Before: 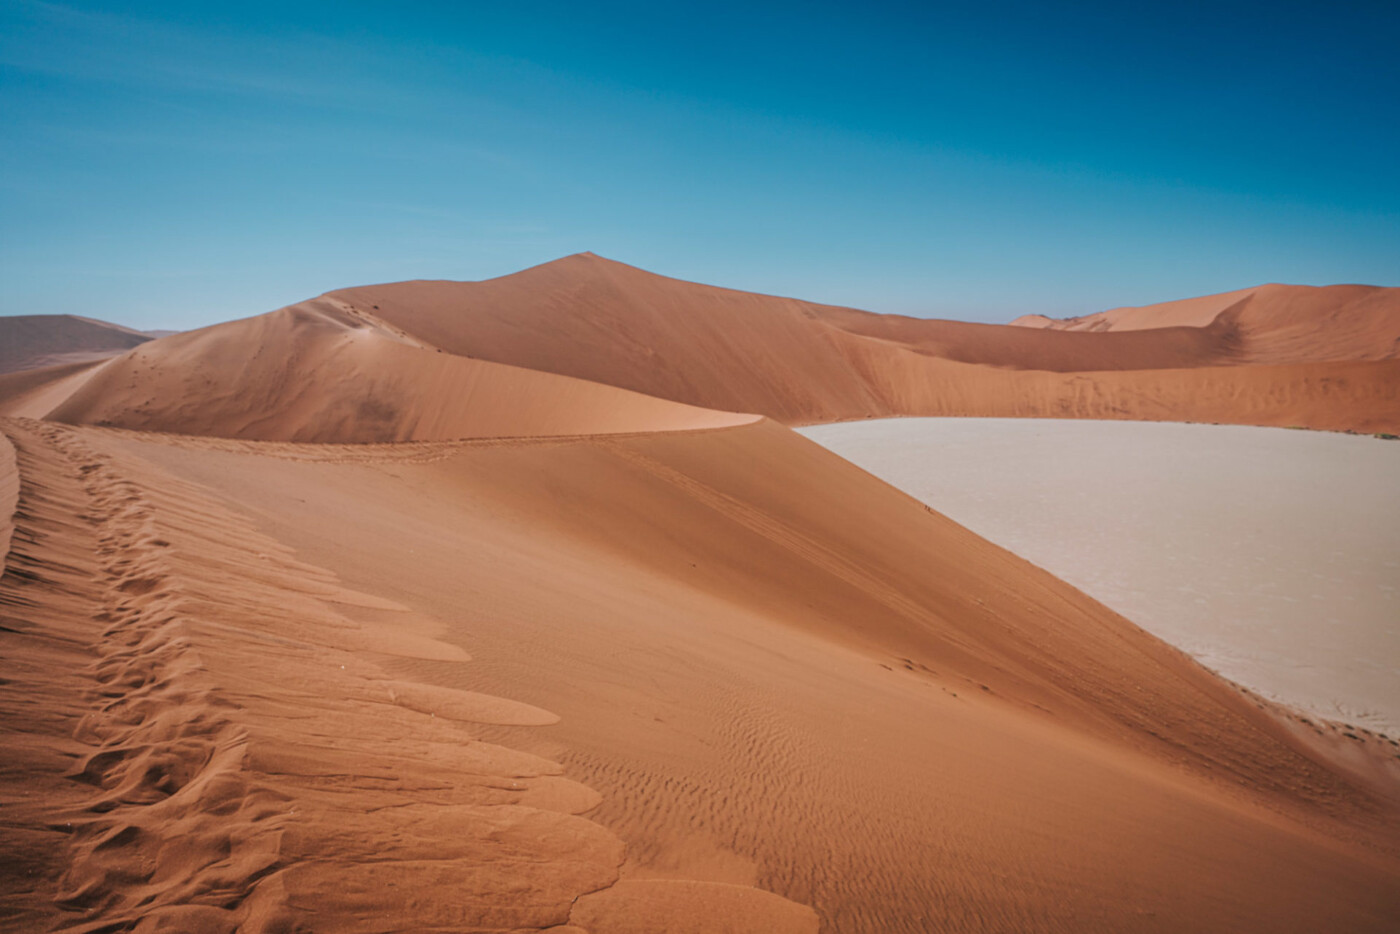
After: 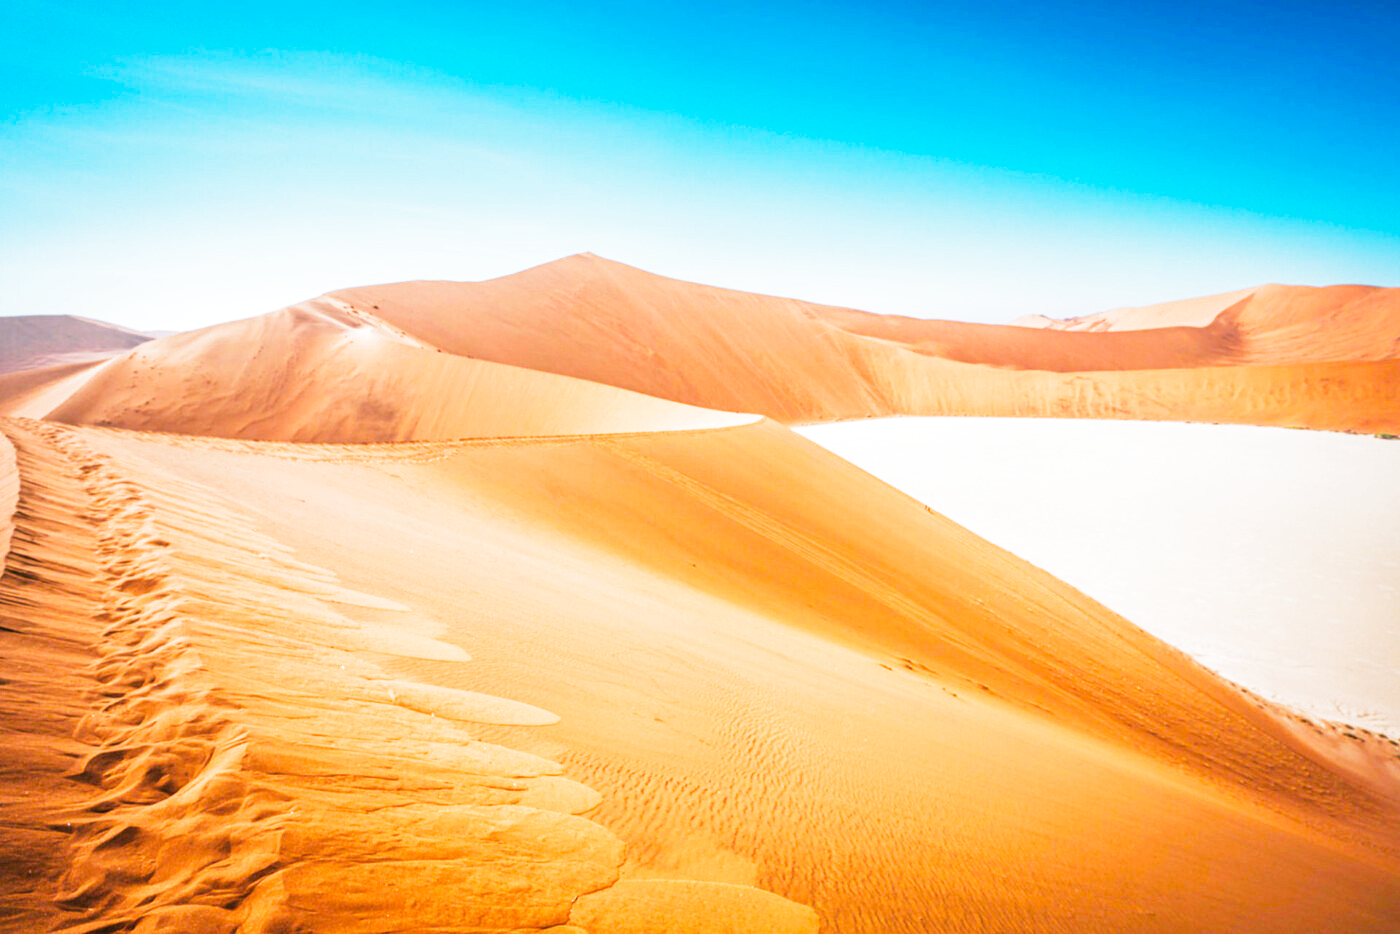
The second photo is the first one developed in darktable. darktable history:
exposure: exposure 1.223 EV, compensate highlight preservation false
filmic rgb: middle gray luminance 12.74%, black relative exposure -10.13 EV, white relative exposure 3.47 EV, threshold 6 EV, target black luminance 0%, hardness 5.74, latitude 44.69%, contrast 1.221, highlights saturation mix 5%, shadows ↔ highlights balance 26.78%, add noise in highlights 0, preserve chrominance no, color science v3 (2019), use custom middle-gray values true, iterations of high-quality reconstruction 0, contrast in highlights soft, enable highlight reconstruction true
color balance rgb: perceptual saturation grading › global saturation 30%, global vibrance 20%
